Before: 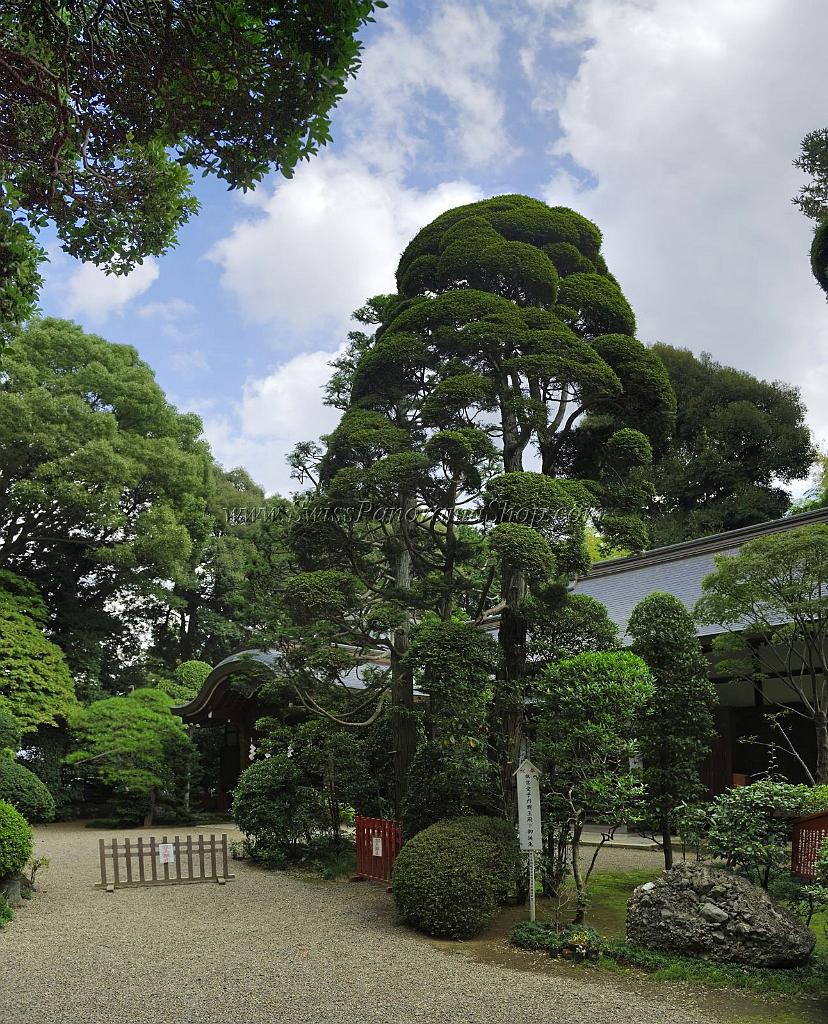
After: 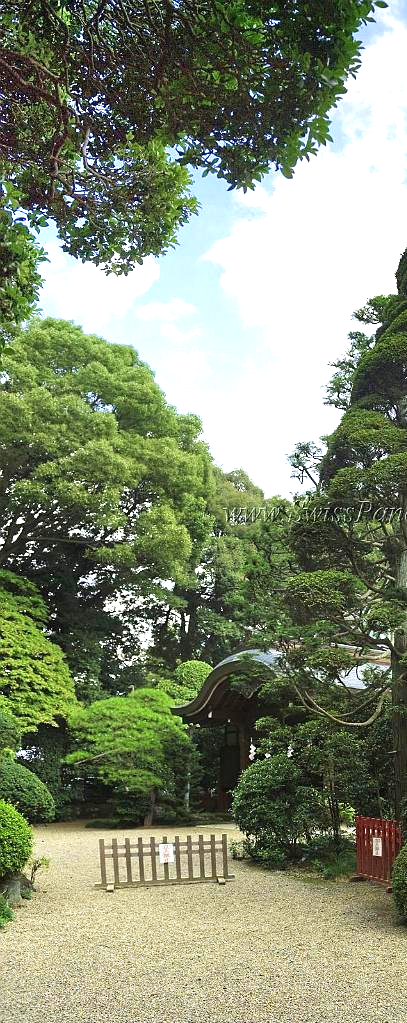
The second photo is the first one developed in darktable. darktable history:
crop and rotate: left 0%, top 0%, right 50.845%
exposure: black level correction 0, exposure 1.1 EV, compensate highlight preservation false
velvia: strength 15%
